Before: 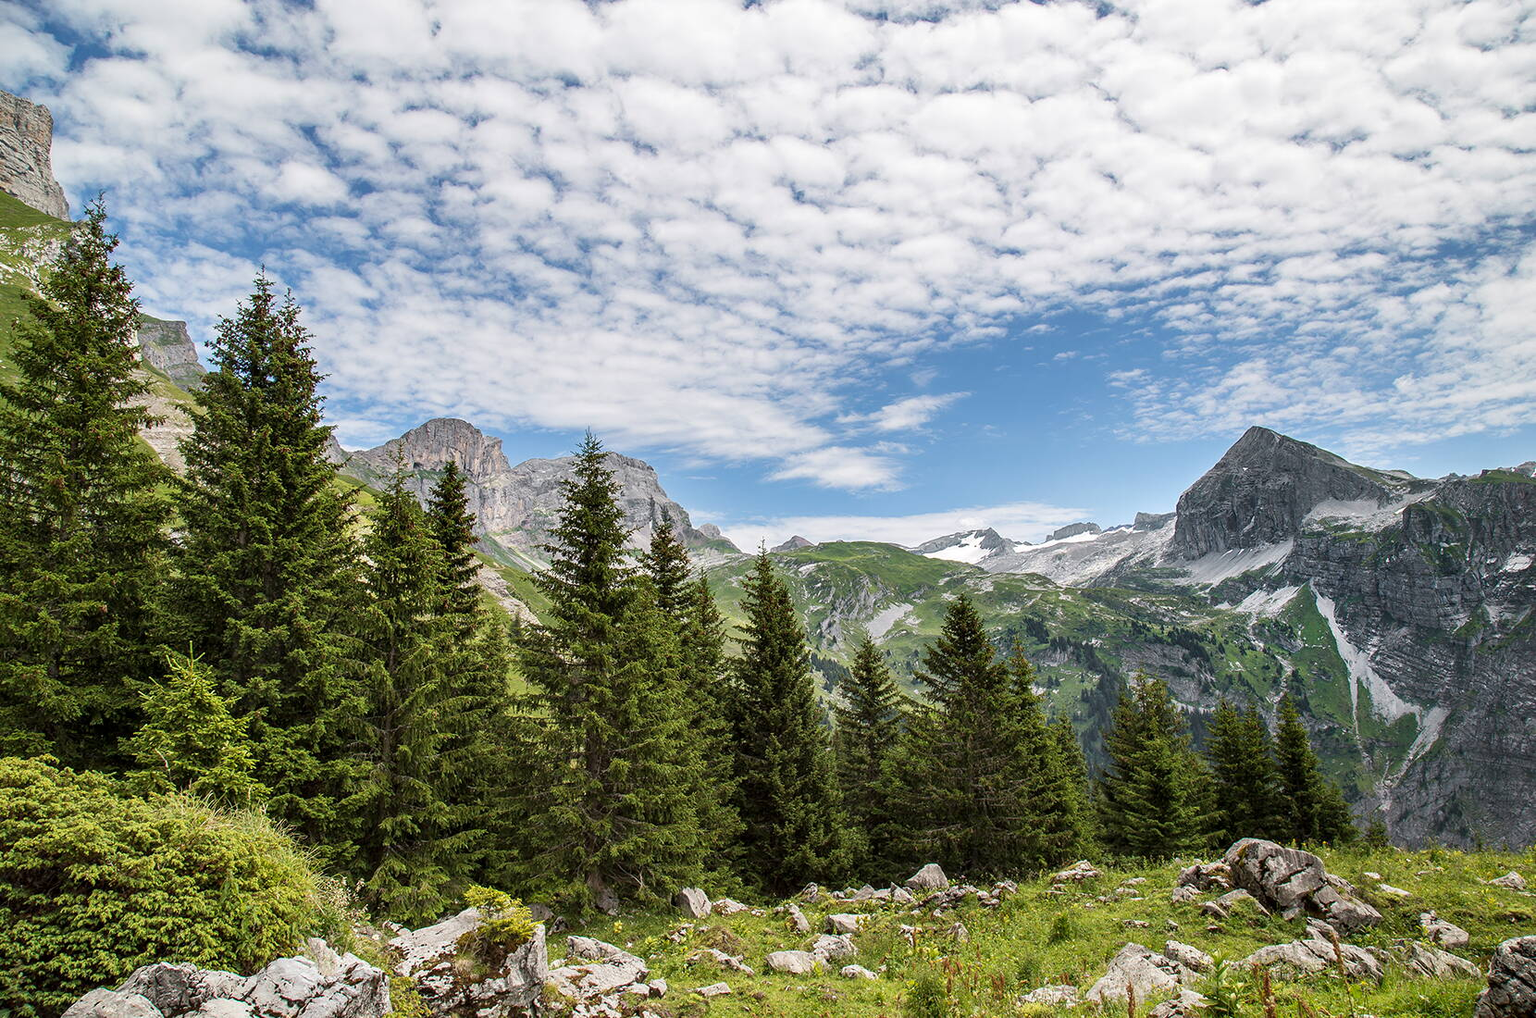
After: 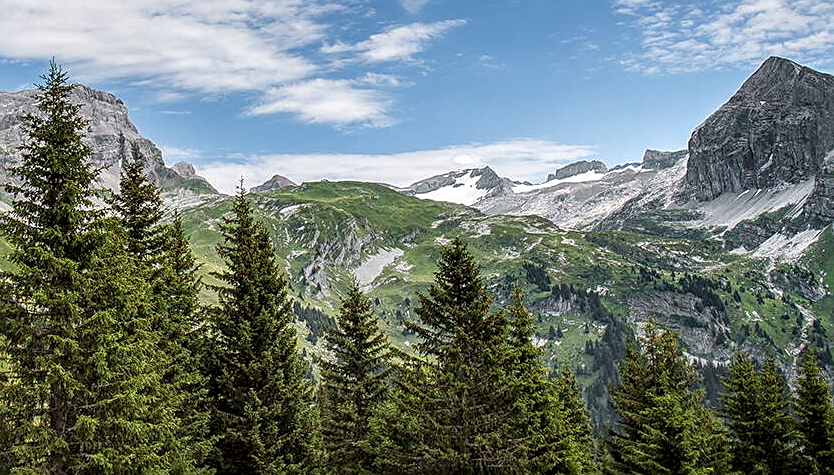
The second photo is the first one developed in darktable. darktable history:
local contrast: detail 130%
sharpen: on, module defaults
crop: left 35.135%, top 36.791%, right 14.603%, bottom 19.945%
